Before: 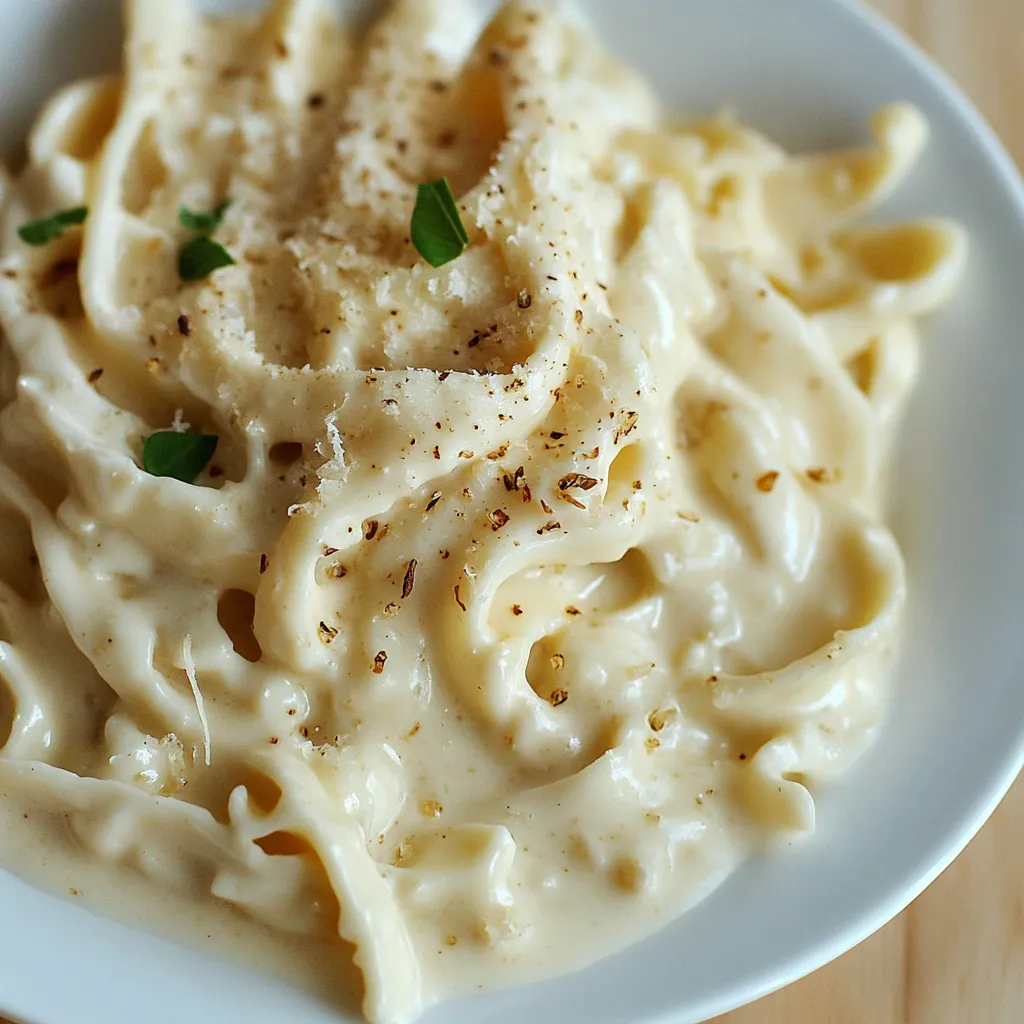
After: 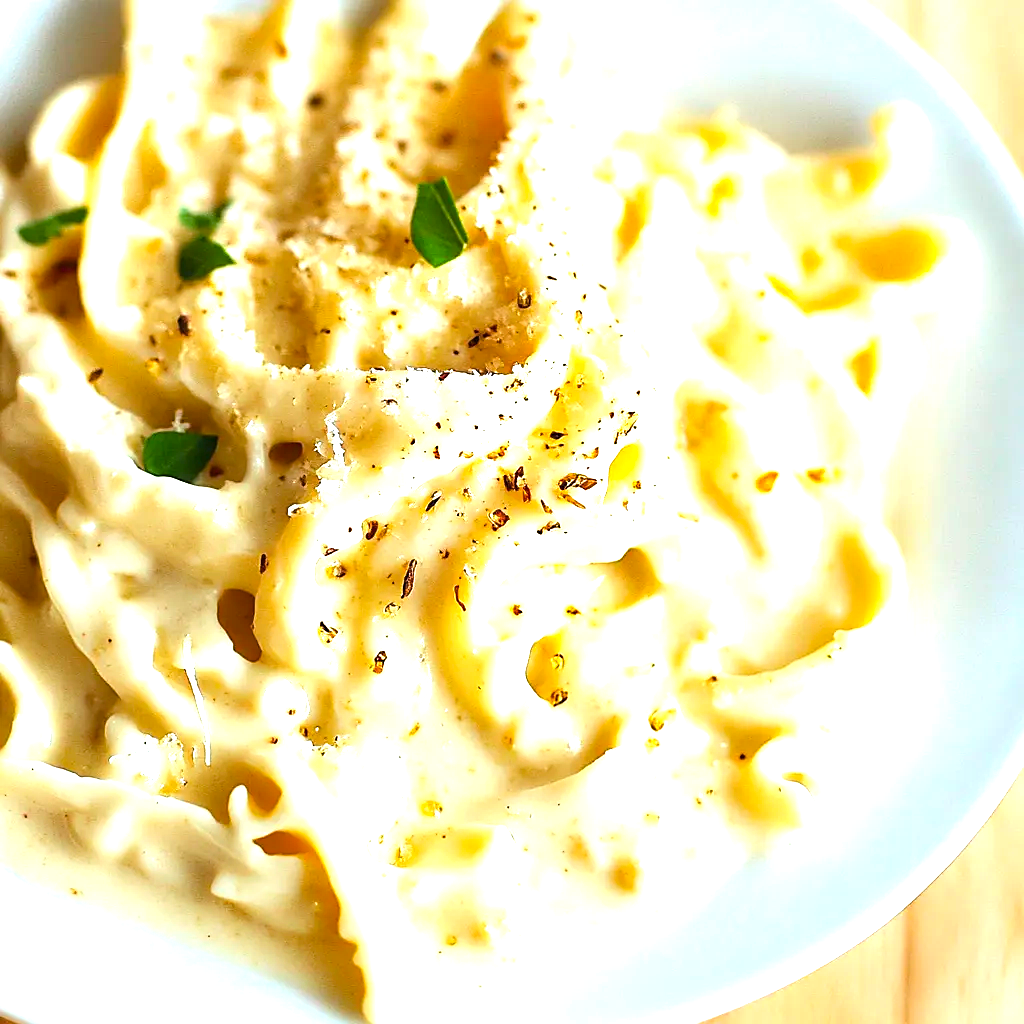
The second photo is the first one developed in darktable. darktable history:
exposure: black level correction 0, exposure 1.55 EV, compensate exposure bias true, compensate highlight preservation false
color balance rgb: perceptual saturation grading › global saturation 20%, global vibrance 20%
sharpen: radius 1.864, amount 0.398, threshold 1.271
